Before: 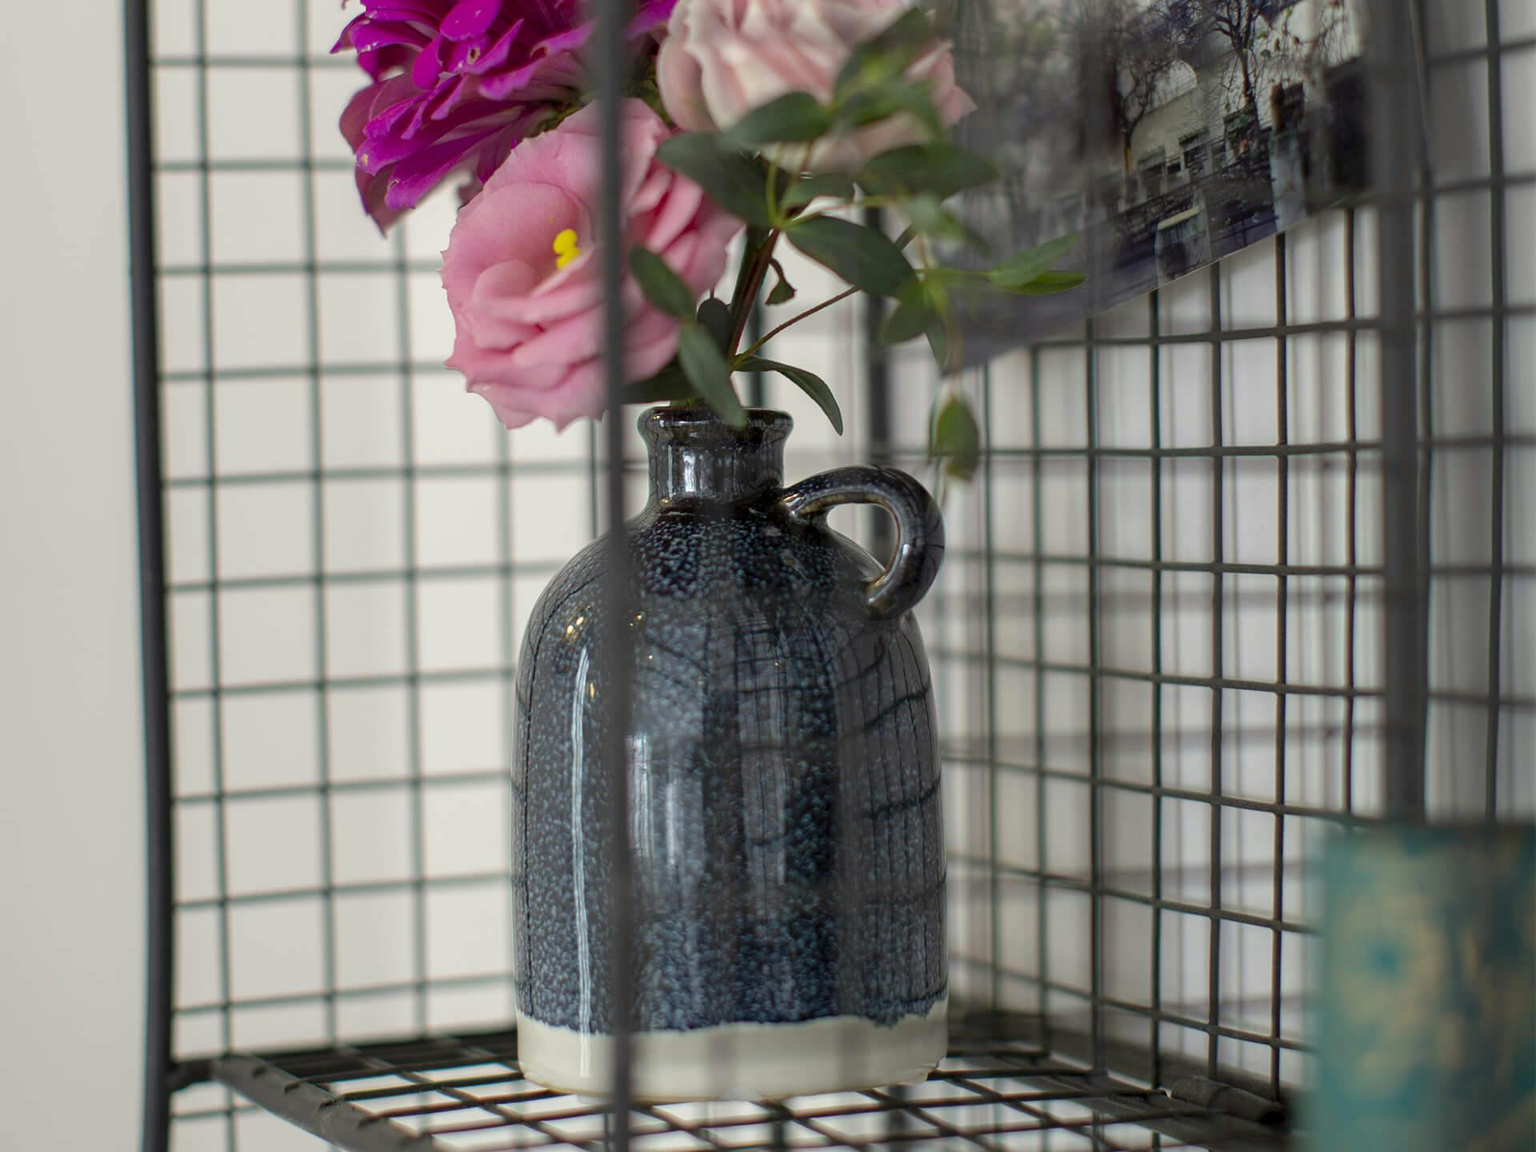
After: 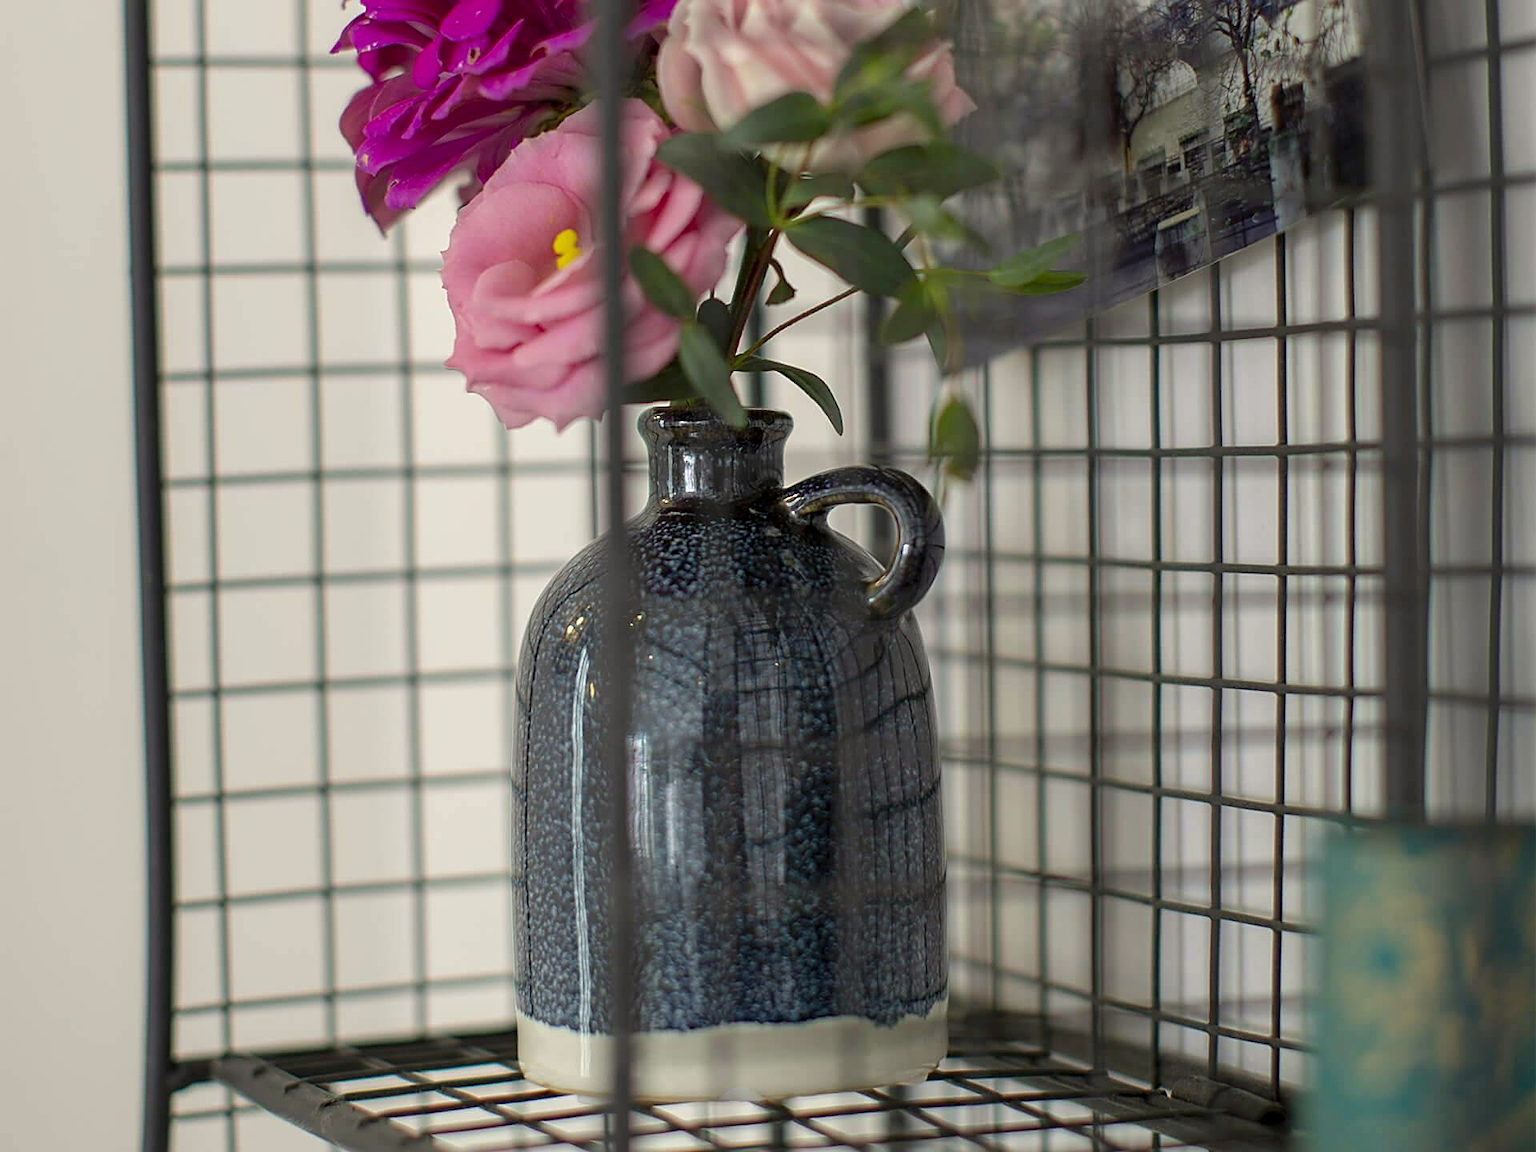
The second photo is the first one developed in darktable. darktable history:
color correction: highlights a* 0.816, highlights b* 2.78, saturation 1.1
sharpen: on, module defaults
